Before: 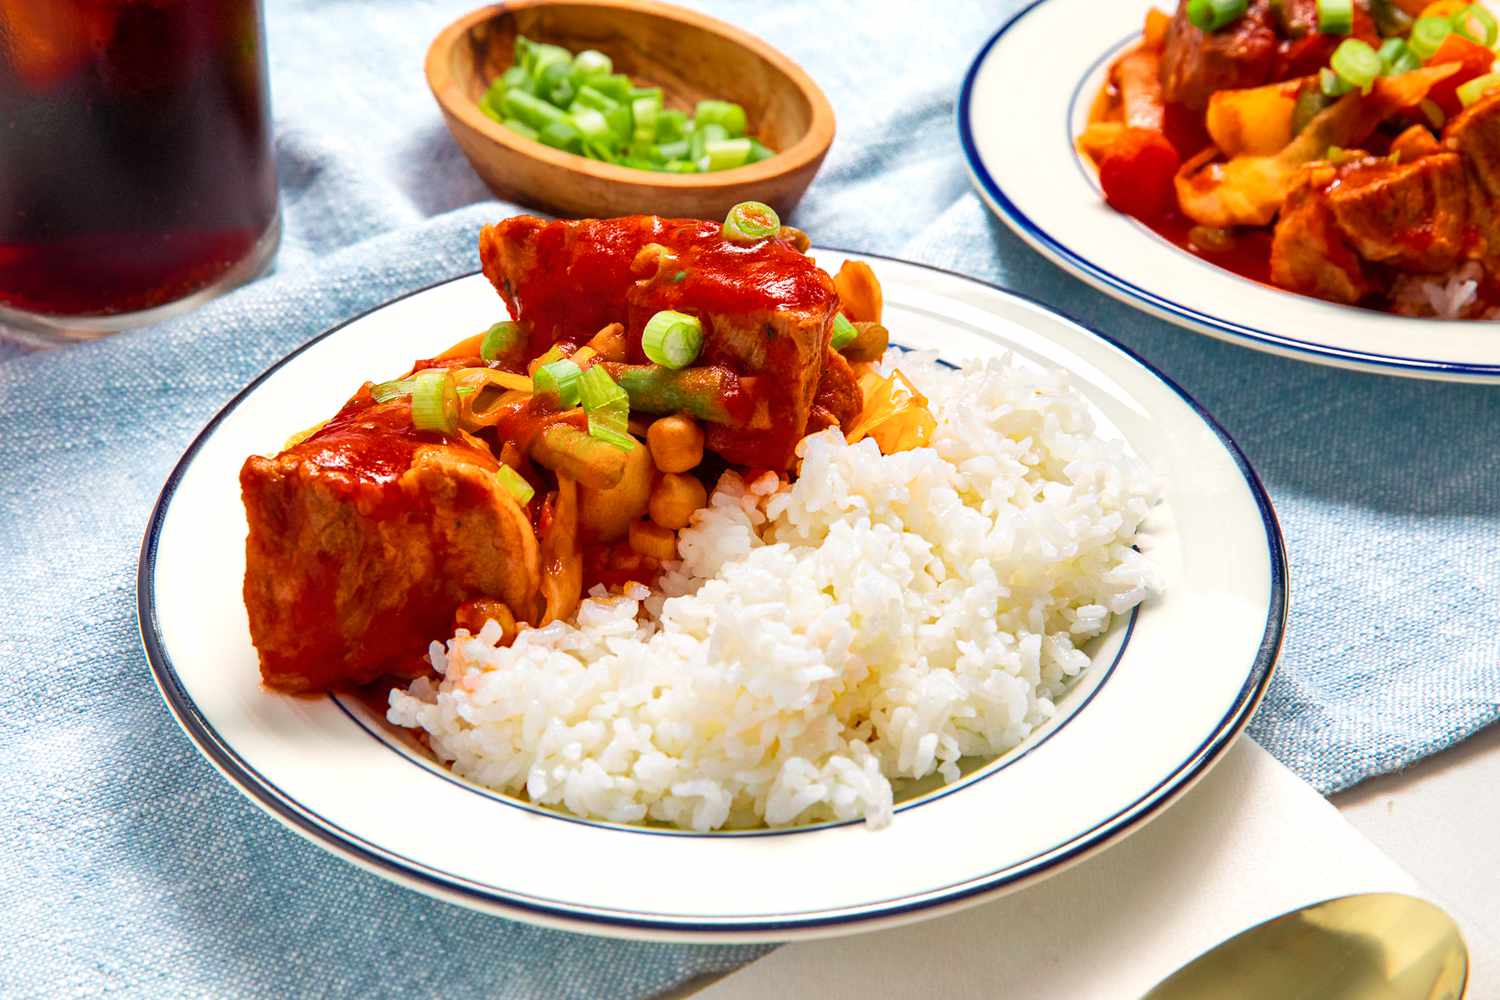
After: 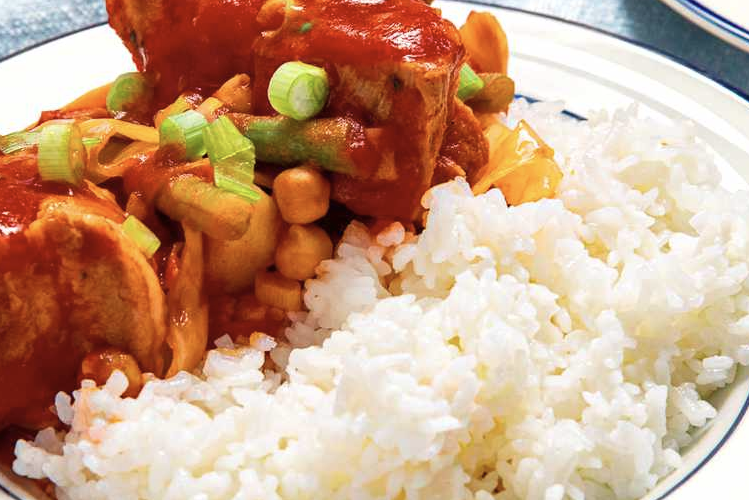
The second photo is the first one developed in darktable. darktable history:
contrast brightness saturation: saturation -0.17
crop: left 25%, top 25%, right 25%, bottom 25%
